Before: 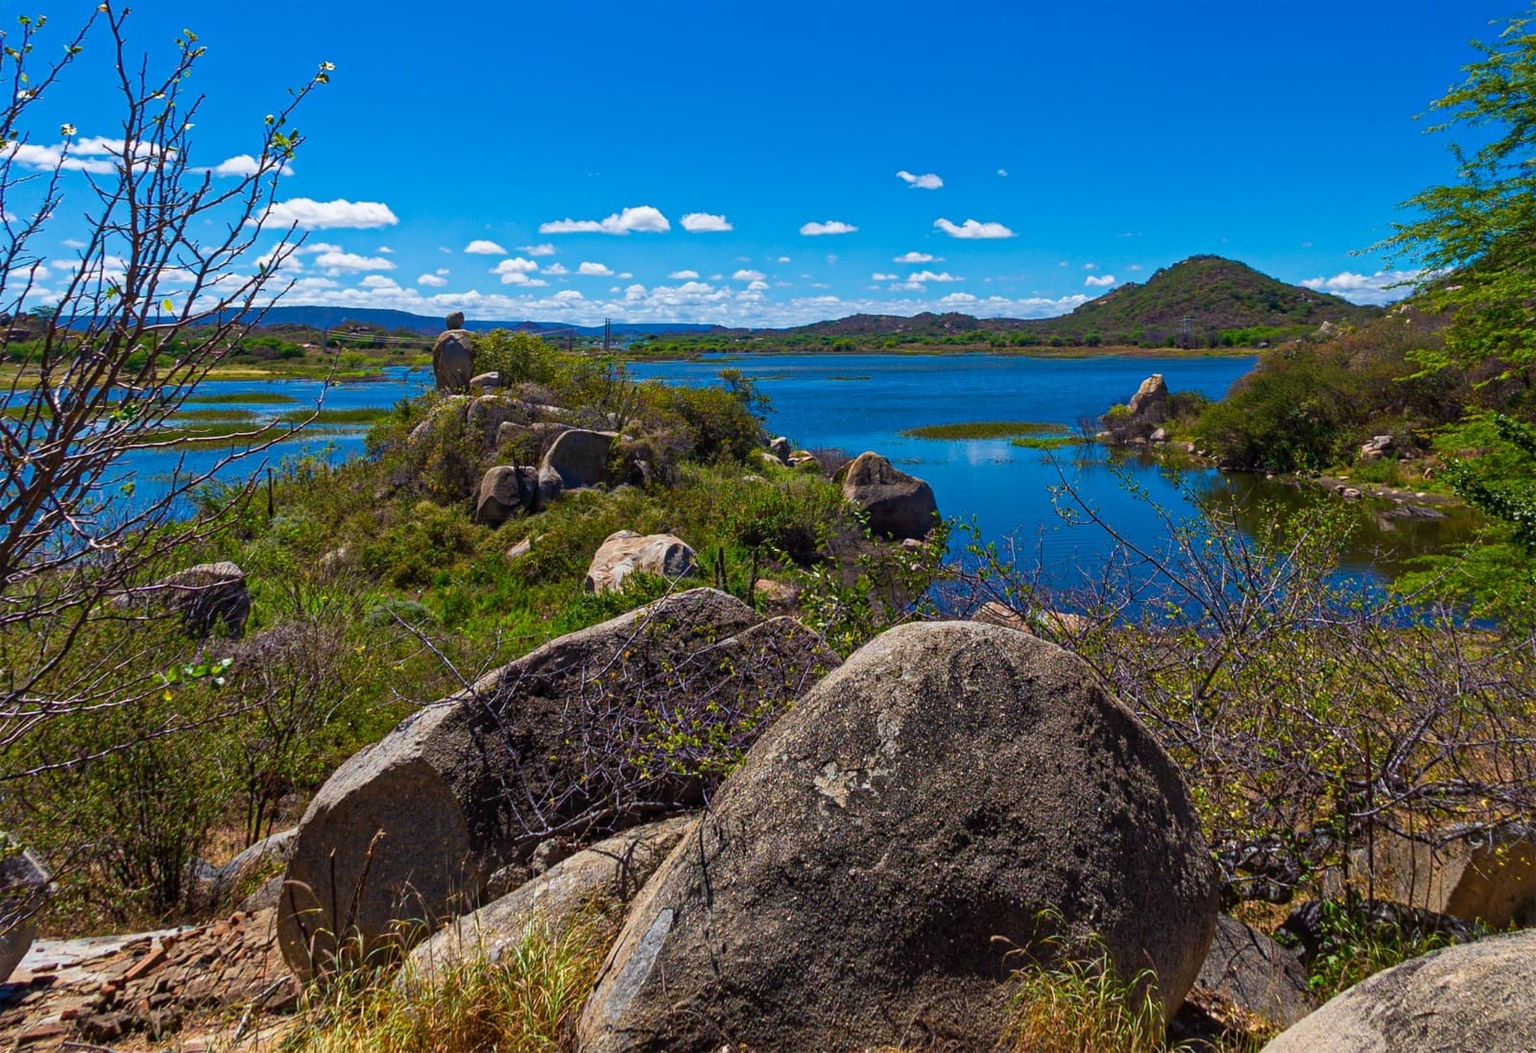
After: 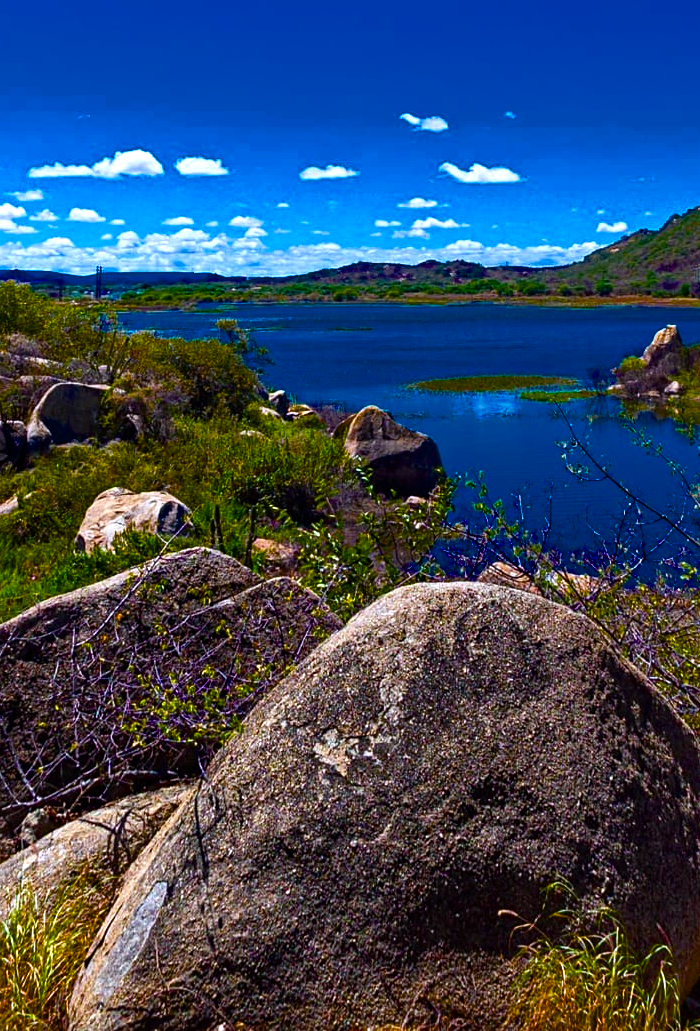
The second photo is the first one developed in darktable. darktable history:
sharpen: amount 0.201
tone equalizer: on, module defaults
color calibration: illuminant as shot in camera, x 0.358, y 0.373, temperature 4628.91 K
color balance rgb: linear chroma grading › global chroma 9.809%, perceptual saturation grading › global saturation 20%, perceptual saturation grading › highlights -13.923%, perceptual saturation grading › shadows 49.89%, perceptual brilliance grading › global brilliance 11.821%, global vibrance 9.577%, contrast 14.818%, saturation formula JzAzBz (2021)
crop: left 33.413%, top 5.941%, right 22.805%
